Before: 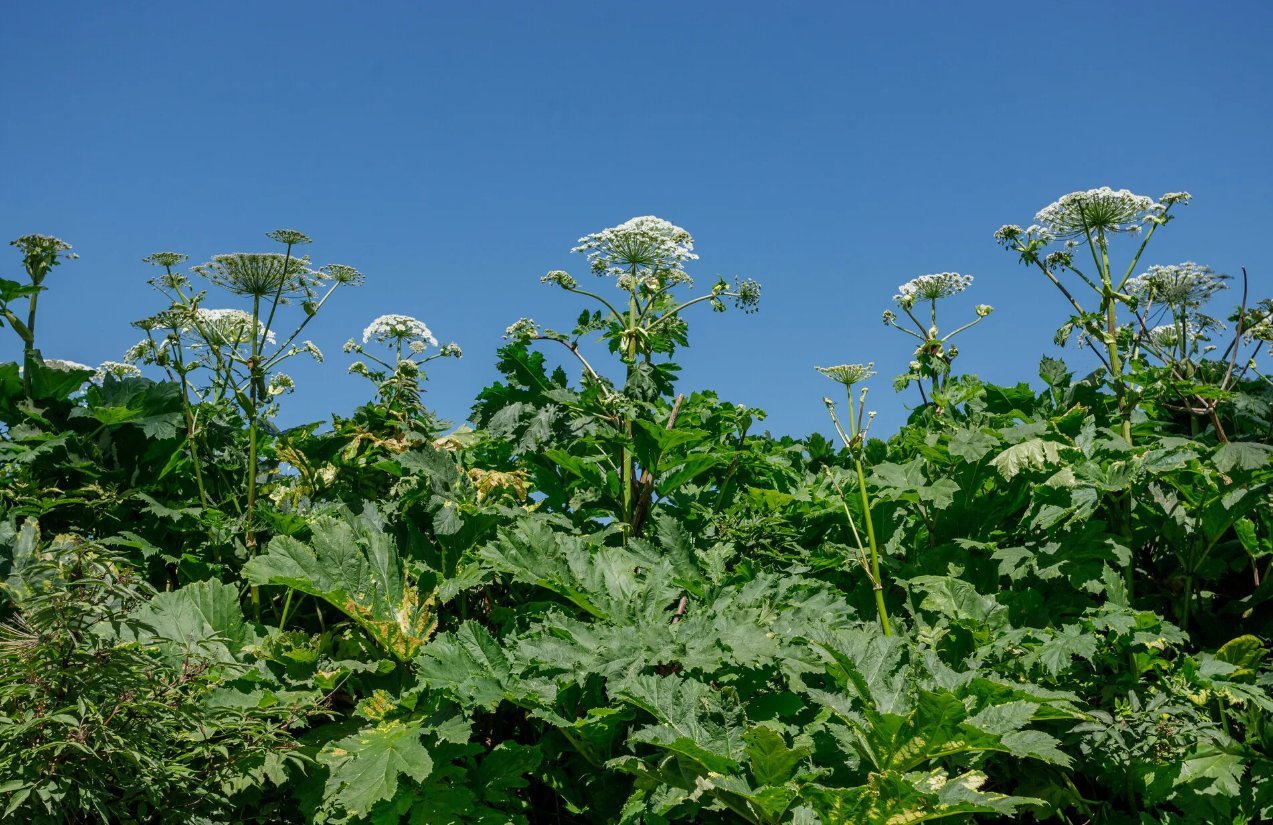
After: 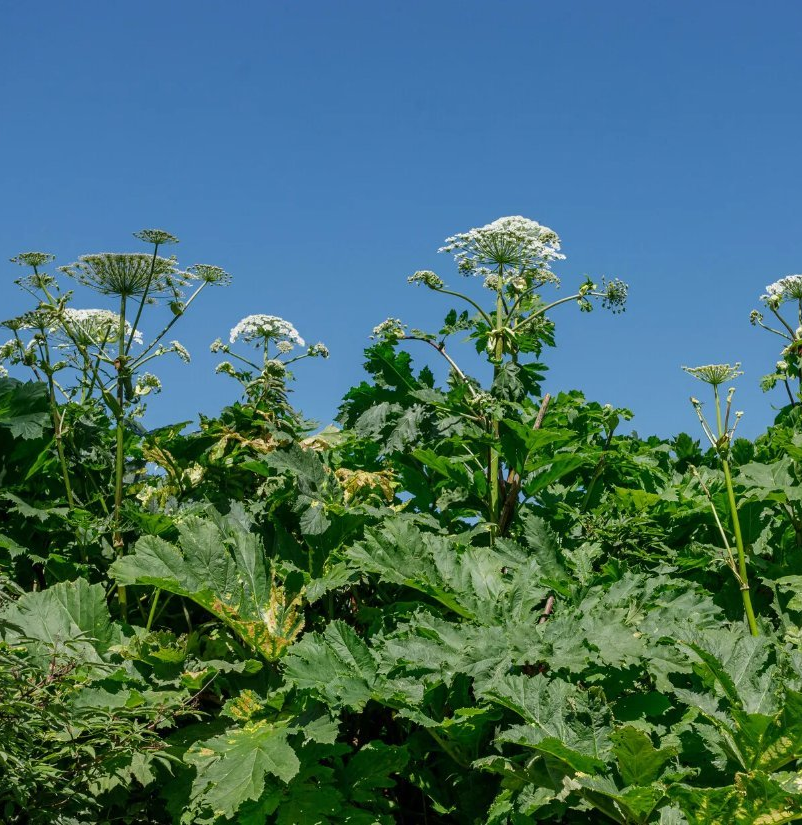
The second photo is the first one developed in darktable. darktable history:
crop: left 10.515%, right 26.463%
